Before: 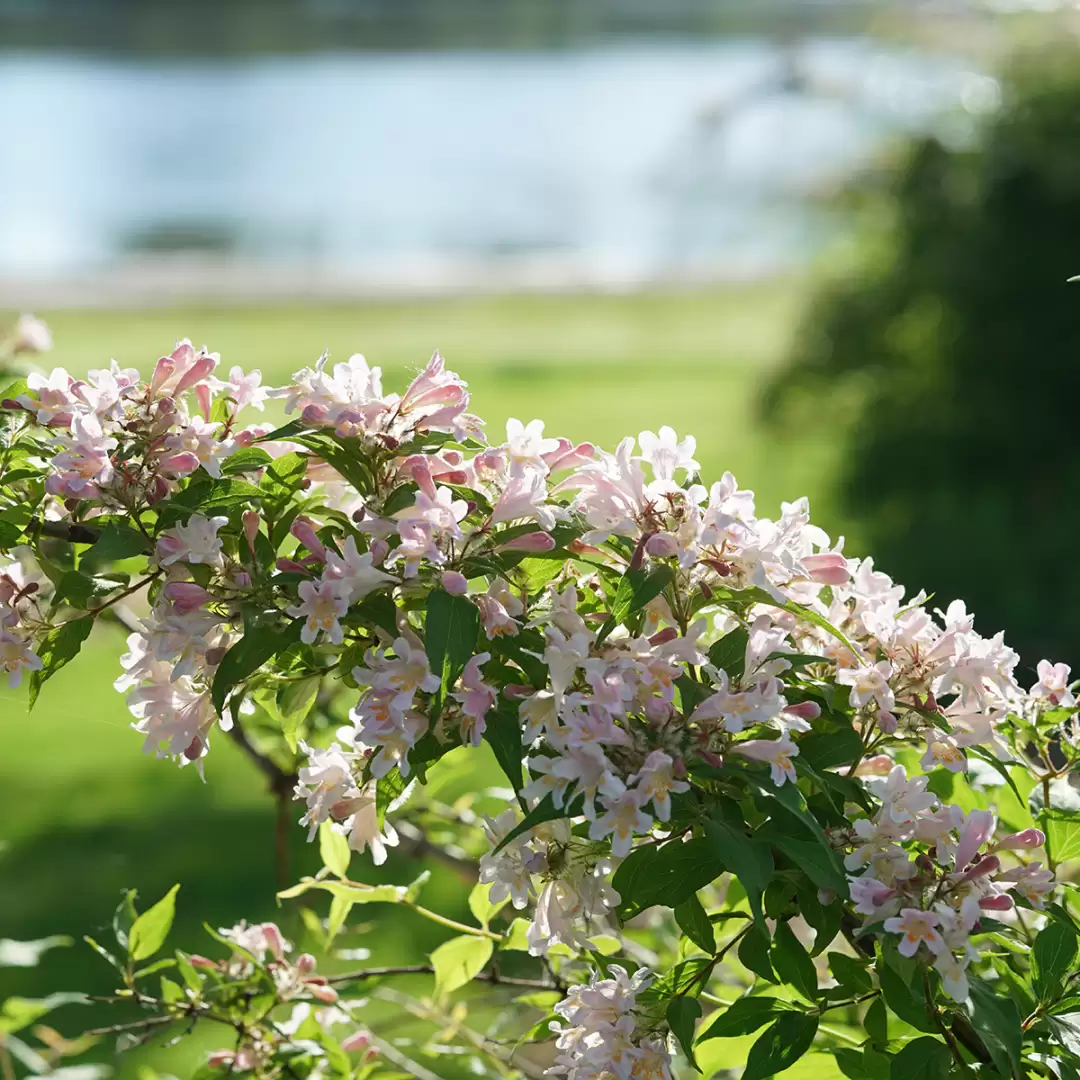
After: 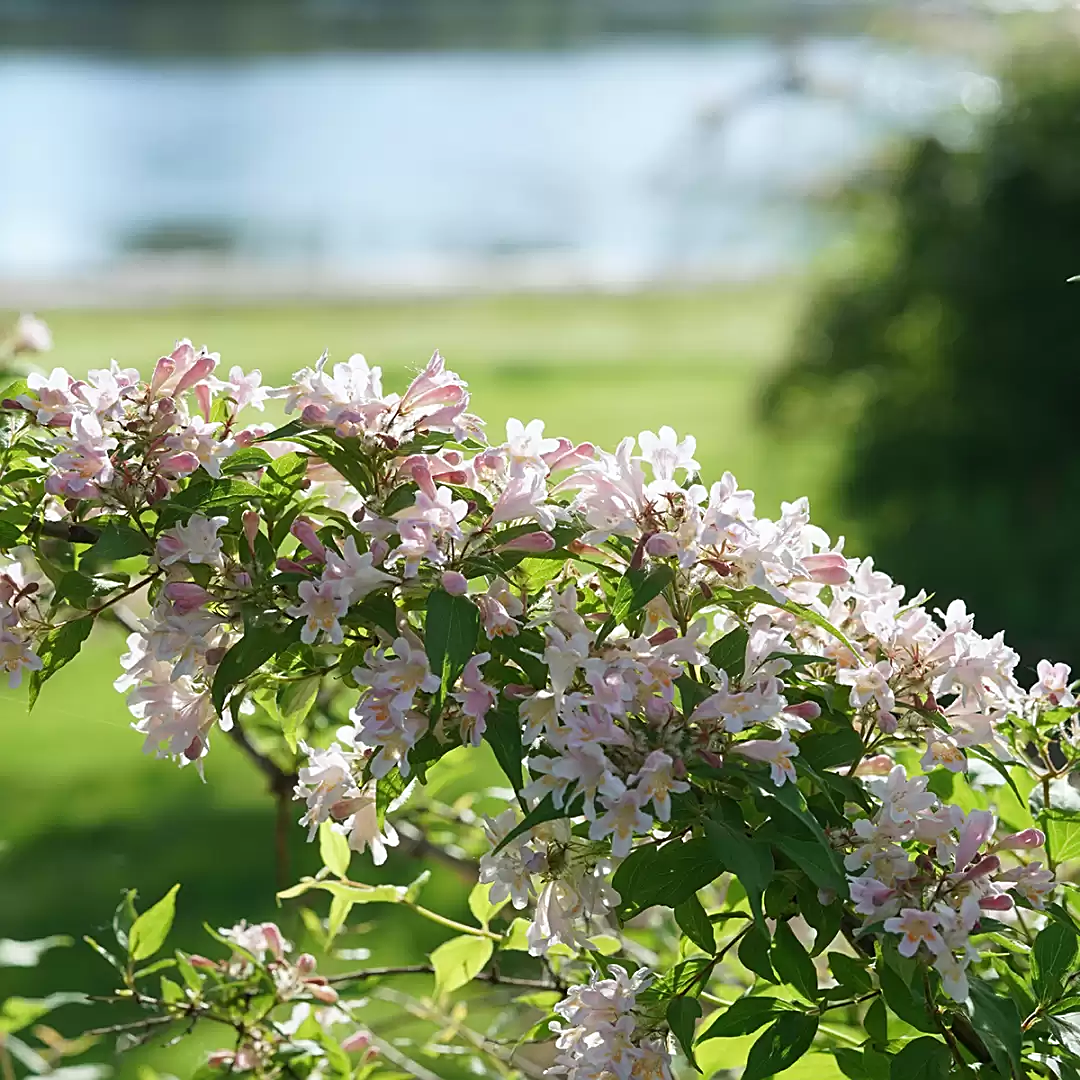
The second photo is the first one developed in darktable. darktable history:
white balance: red 0.988, blue 1.017
sharpen: on, module defaults
